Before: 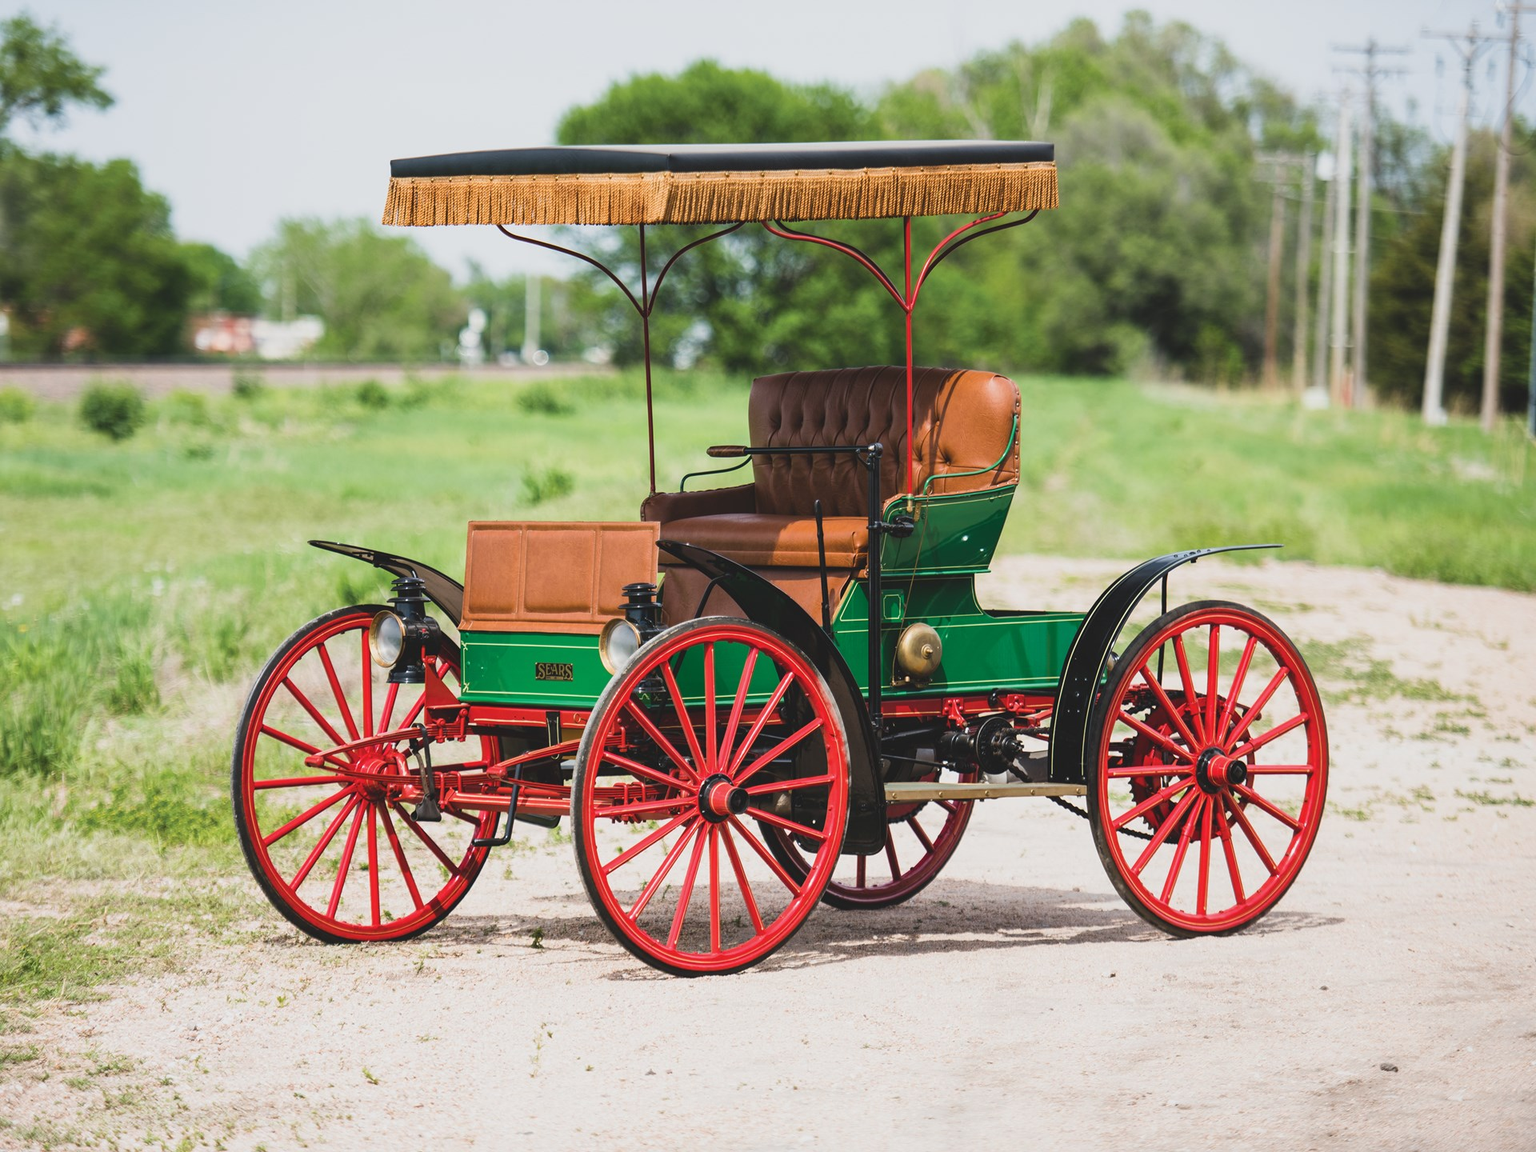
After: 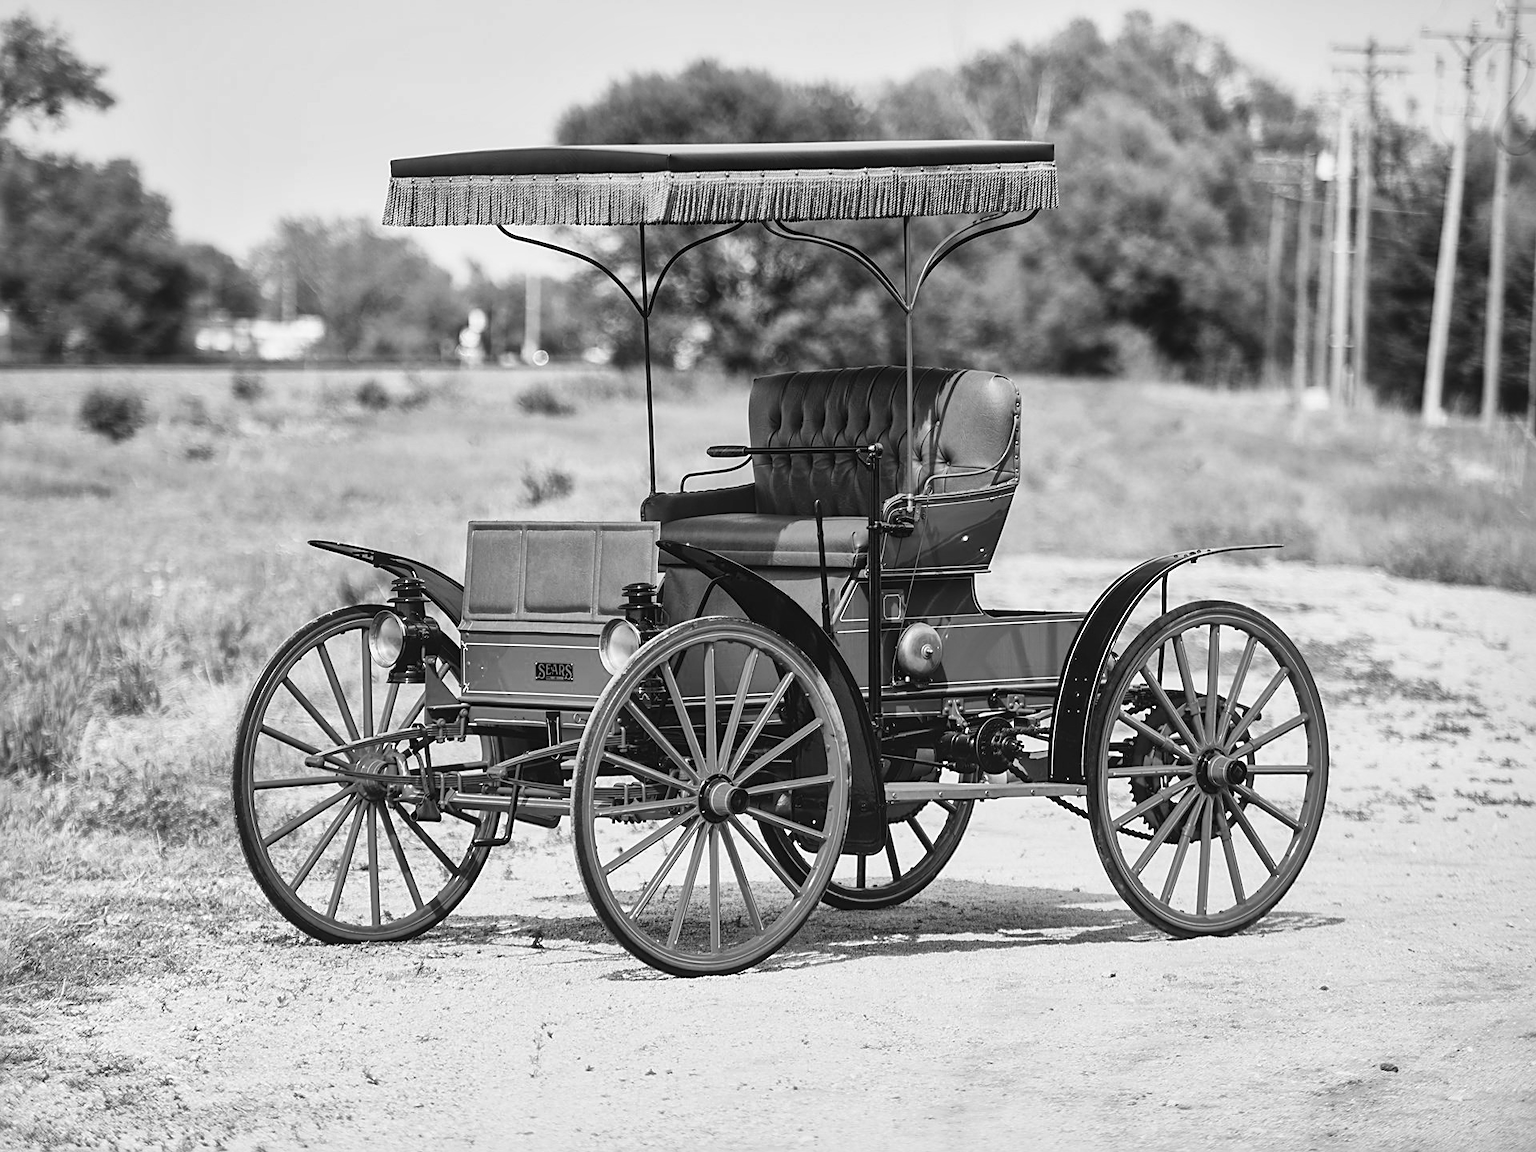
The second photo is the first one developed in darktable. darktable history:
local contrast: mode bilateral grid, contrast 20, coarseness 50, detail 171%, midtone range 0.2
monochrome: a 2.21, b -1.33, size 2.2
sharpen: on, module defaults
